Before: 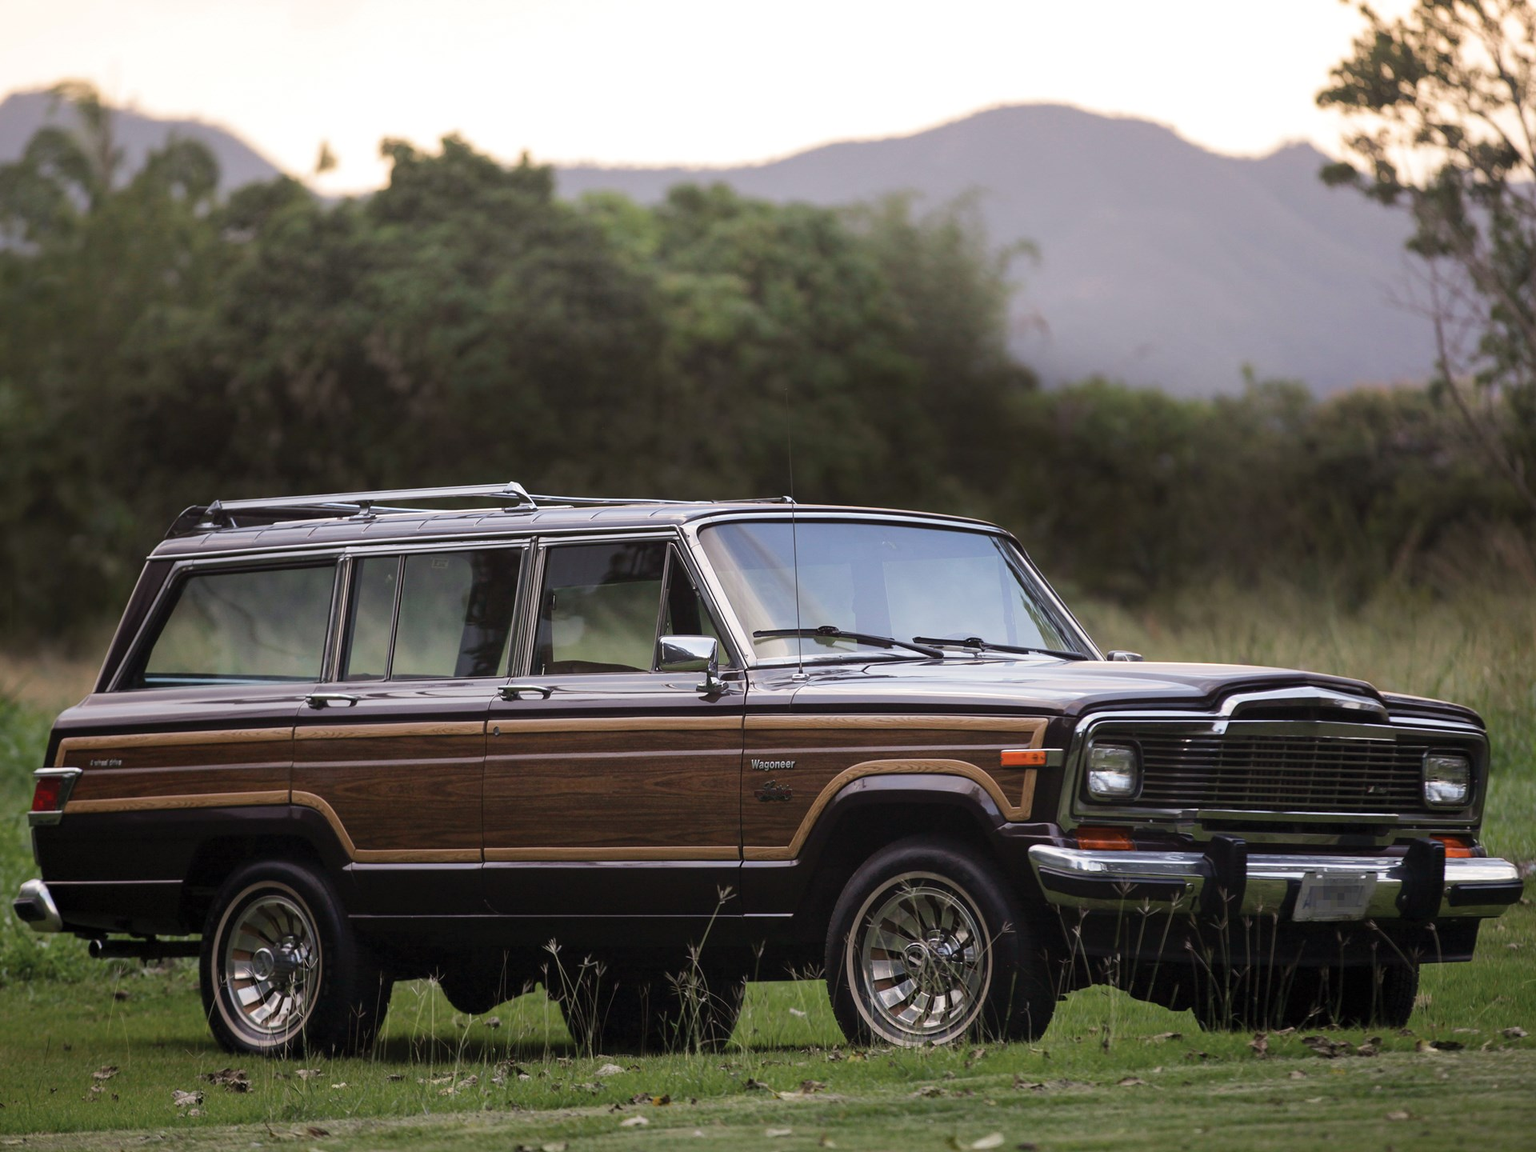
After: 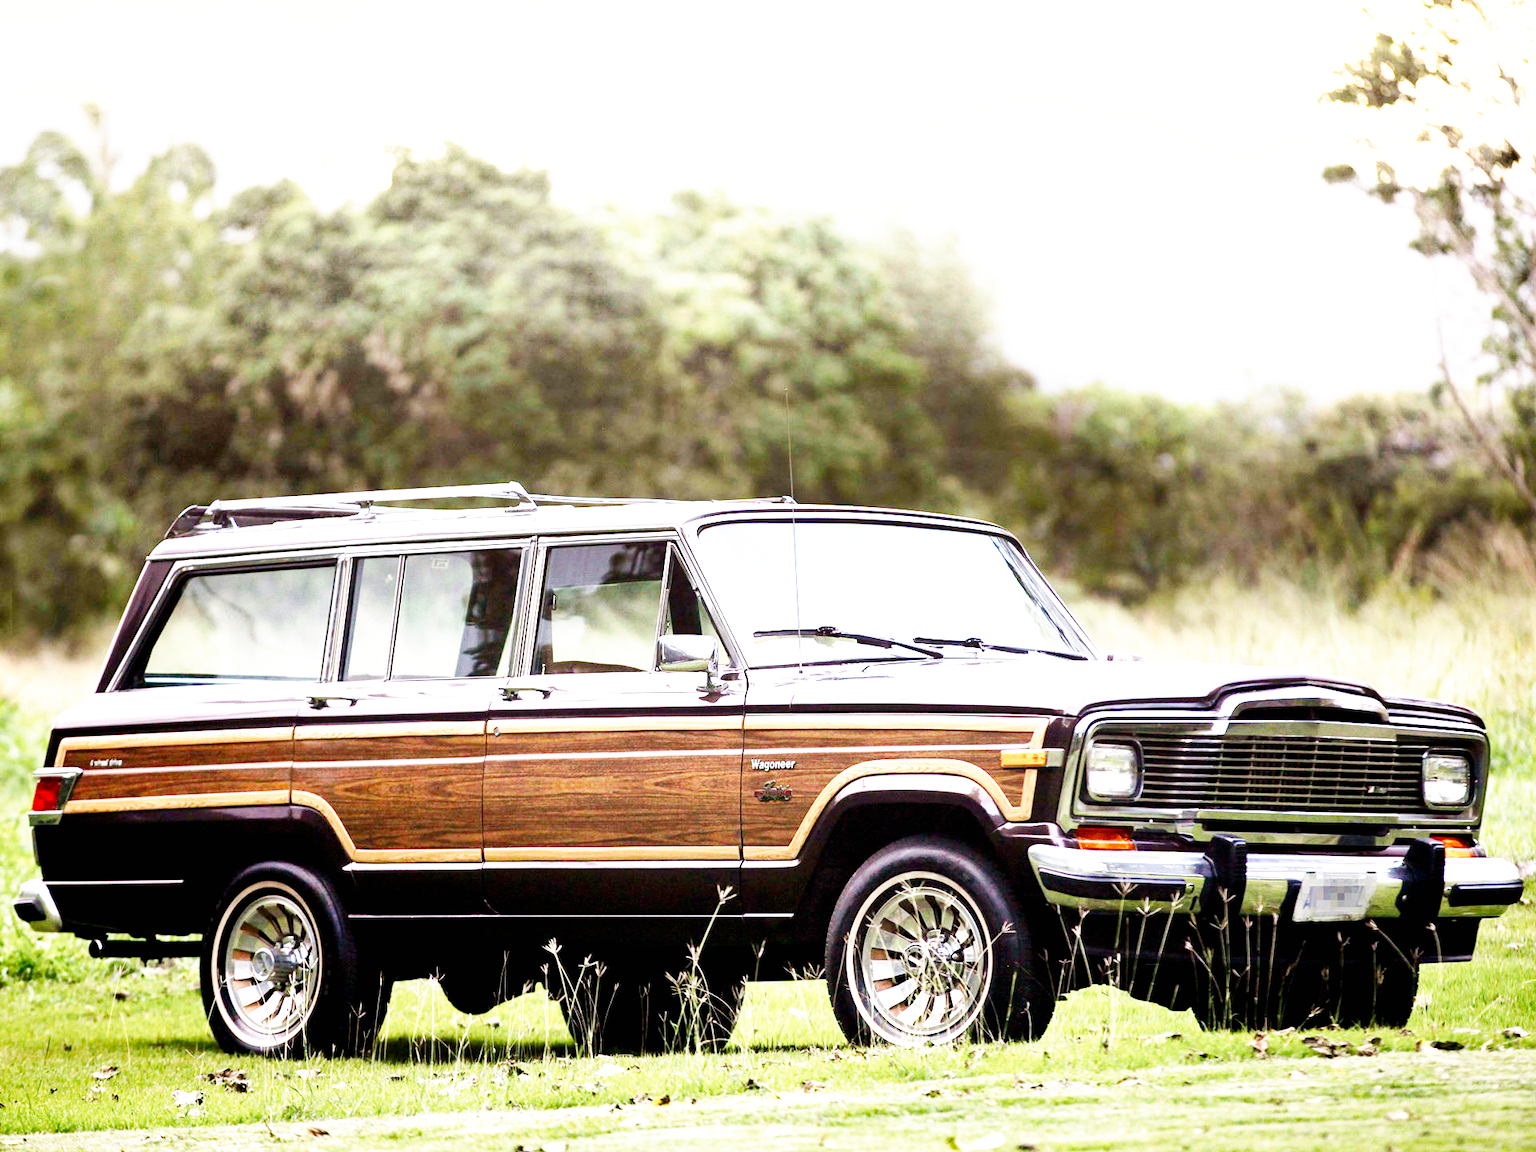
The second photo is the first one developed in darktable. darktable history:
exposure: black level correction 0.006, exposure 2.08 EV, compensate exposure bias true, compensate highlight preservation false
base curve: curves: ch0 [(0, 0) (0.007, 0.004) (0.027, 0.03) (0.046, 0.07) (0.207, 0.54) (0.442, 0.872) (0.673, 0.972) (1, 1)], preserve colors none
shadows and highlights: low approximation 0.01, soften with gaussian
